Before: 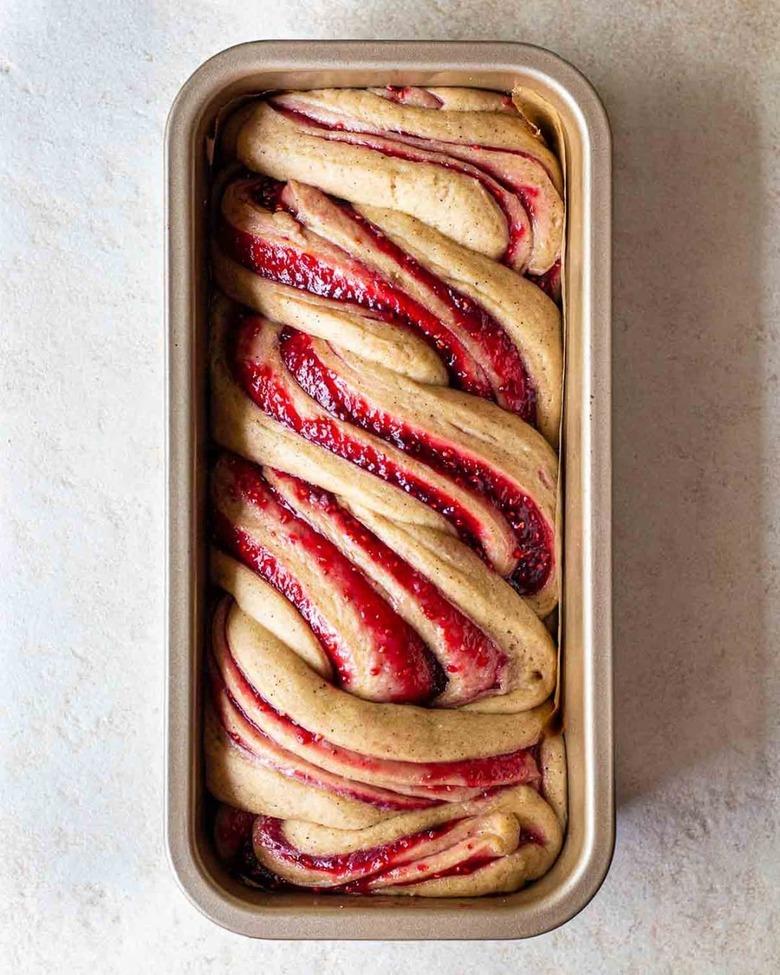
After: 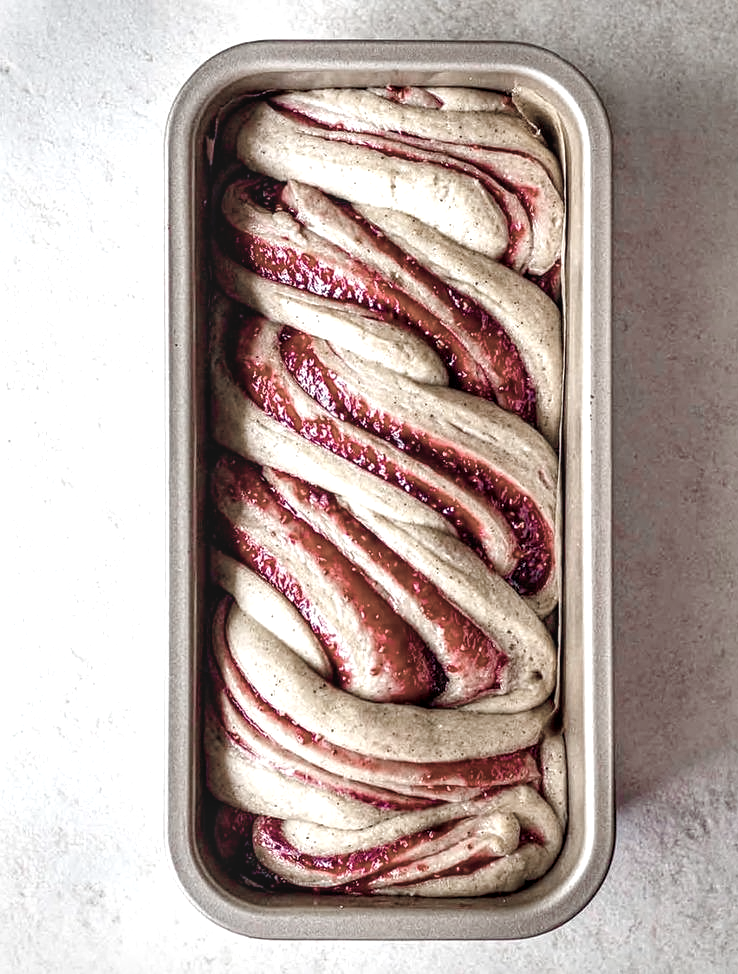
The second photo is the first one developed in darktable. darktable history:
exposure: black level correction 0.001, exposure 0.499 EV, compensate highlight preservation false
color zones: curves: ch1 [(0, 0.34) (0.143, 0.164) (0.286, 0.152) (0.429, 0.176) (0.571, 0.173) (0.714, 0.188) (0.857, 0.199) (1, 0.34)]
color balance rgb: shadows lift › luminance -21.476%, shadows lift › chroma 8.945%, shadows lift › hue 284.15°, perceptual saturation grading › global saturation 0.112%, perceptual saturation grading › mid-tones 6.336%, perceptual saturation grading › shadows 72.294%
local contrast: on, module defaults
sharpen: amount 0.203
crop and rotate: left 0%, right 5.298%
vignetting: fall-off start 88.47%, fall-off radius 44.49%, brightness -0.3, saturation -0.061, width/height ratio 1.163
